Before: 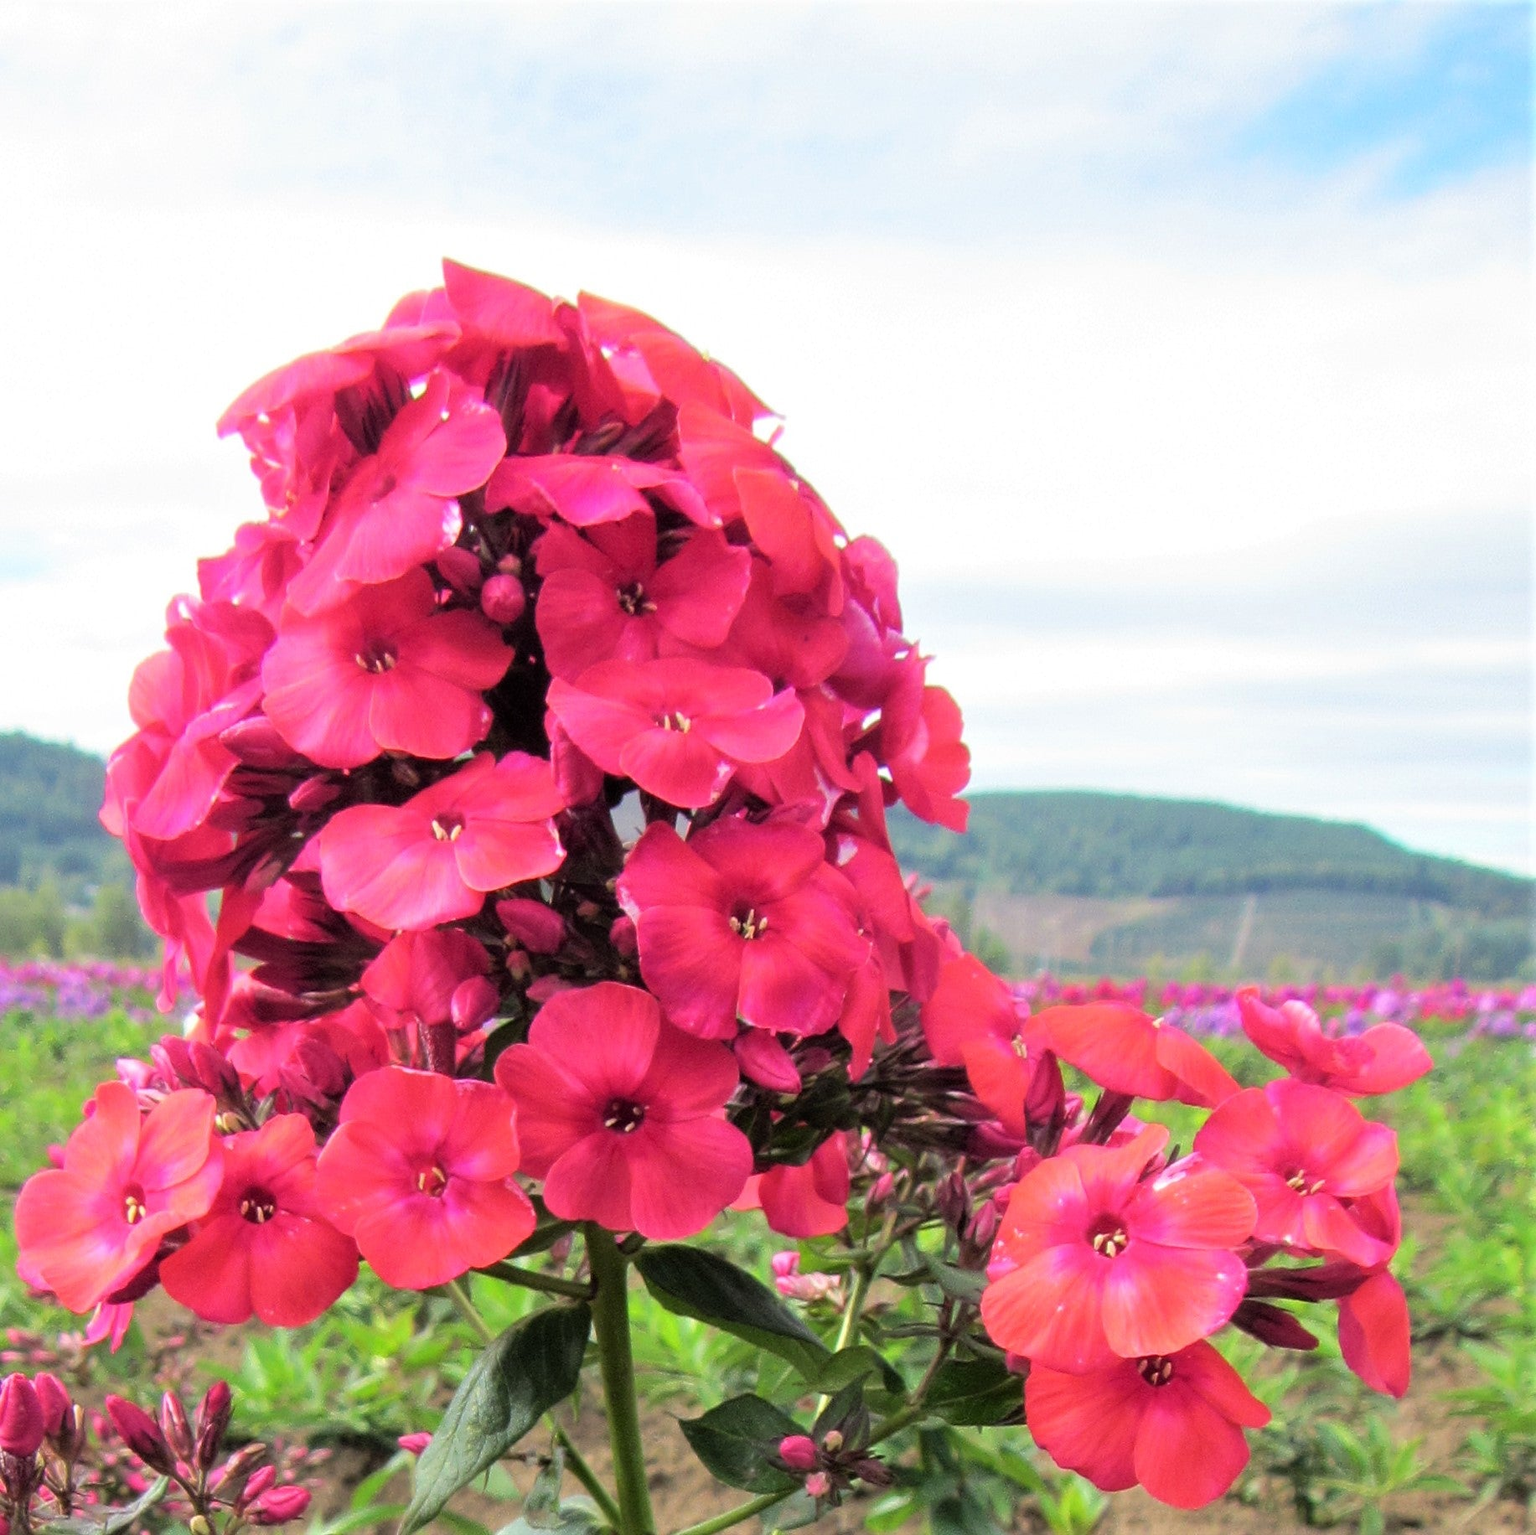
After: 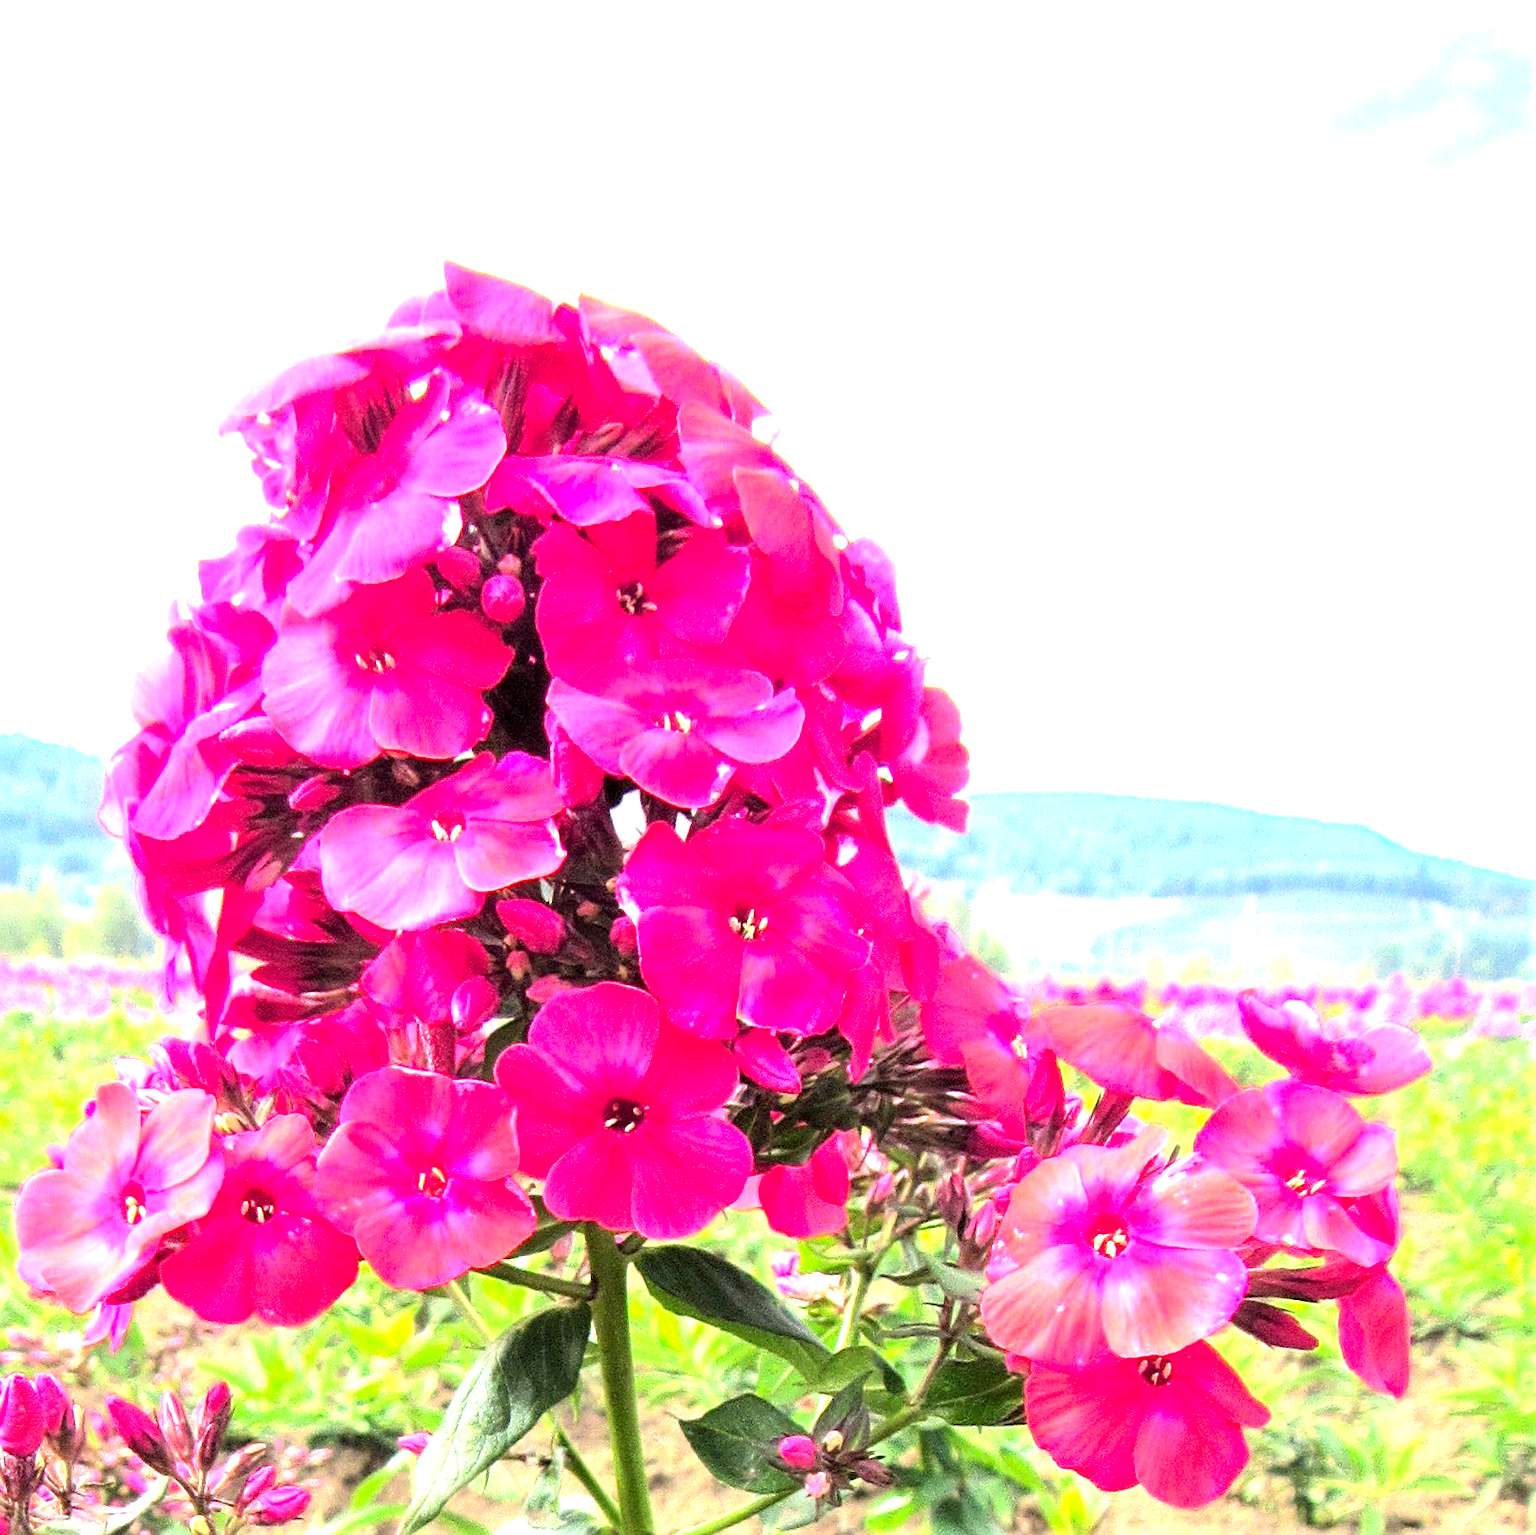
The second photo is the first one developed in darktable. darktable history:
exposure: black level correction 0.001, exposure 1.646 EV, compensate exposure bias true, compensate highlight preservation false
tone equalizer: on, module defaults
contrast brightness saturation: contrast 0.04, saturation 0.16
base curve: curves: ch0 [(0, 0) (0.472, 0.508) (1, 1)]
sharpen: on, module defaults
